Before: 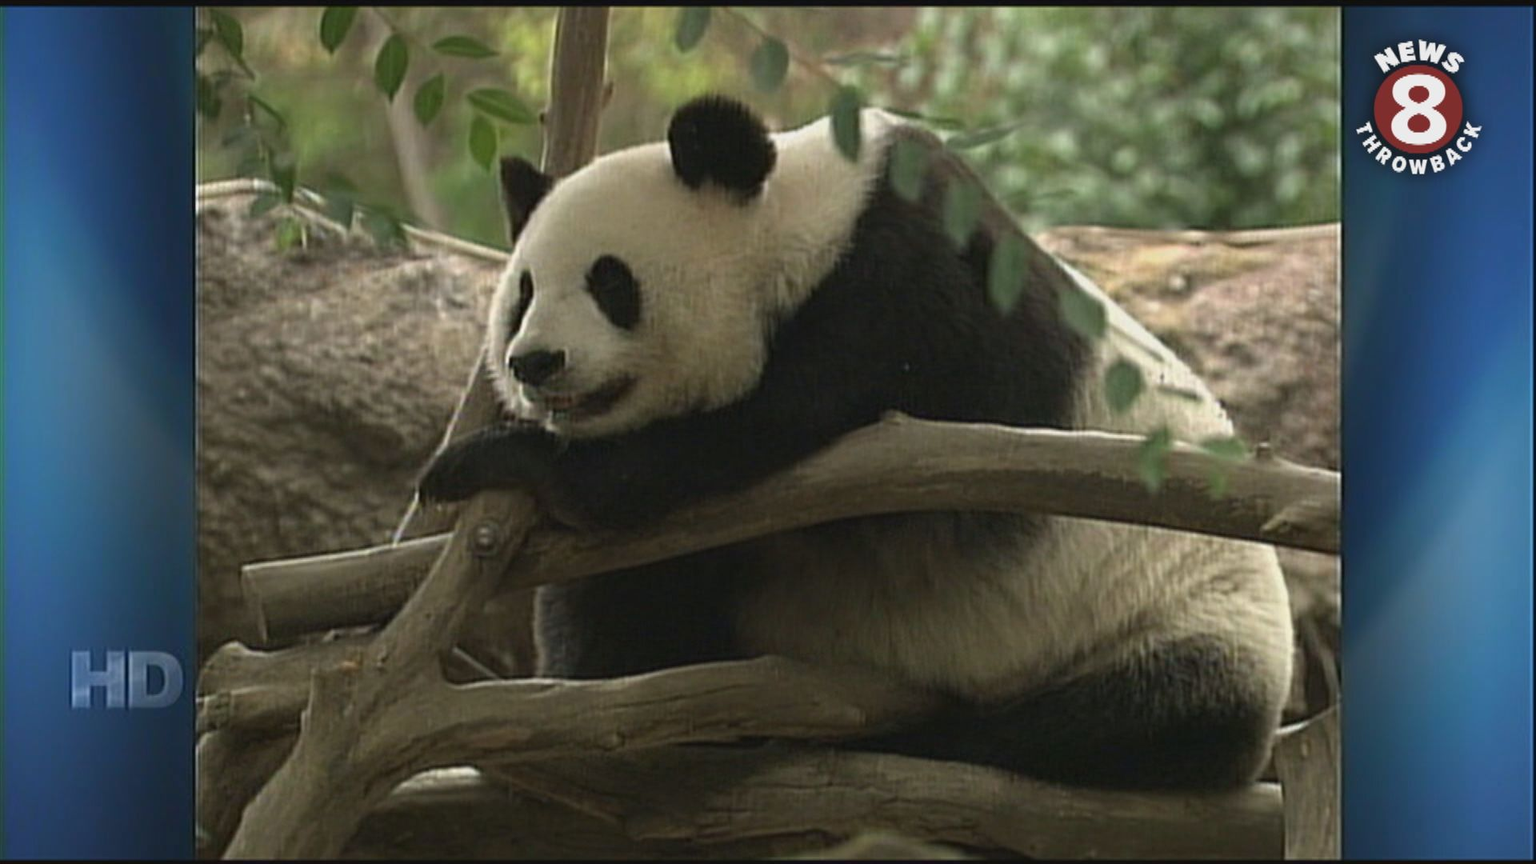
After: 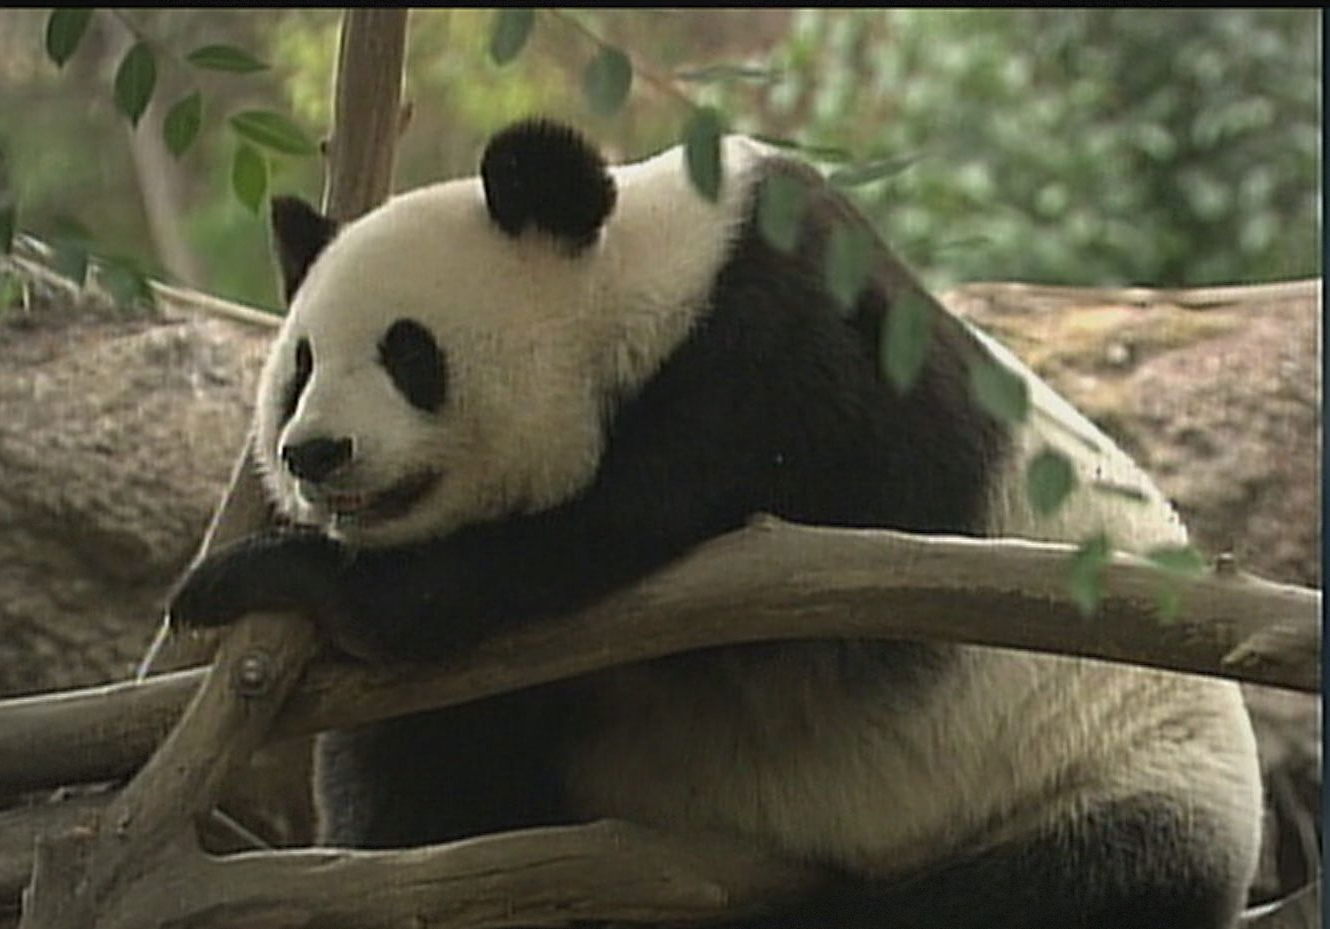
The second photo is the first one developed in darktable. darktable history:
sharpen: on, module defaults
crop: left 18.479%, right 12.2%, bottom 13.971%
vignetting: fall-off start 91%, fall-off radius 39.39%, brightness -0.182, saturation -0.3, width/height ratio 1.219, shape 1.3, dithering 8-bit output, unbound false
